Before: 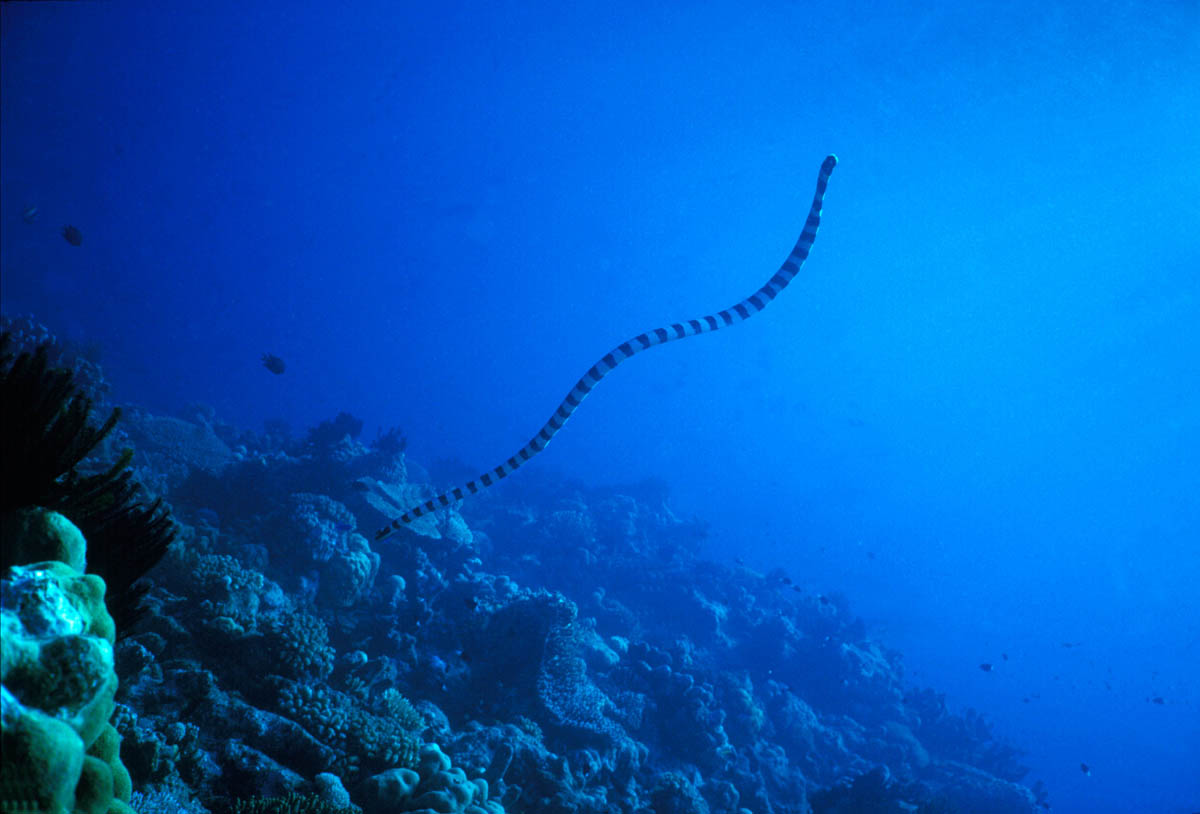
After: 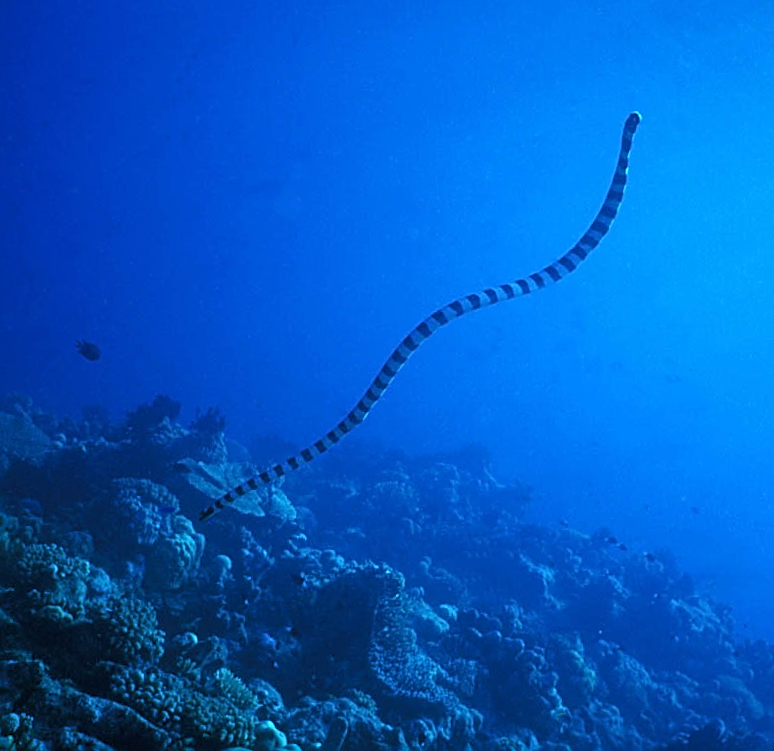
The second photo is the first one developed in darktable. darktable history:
sharpen: radius 1.967
rotate and perspective: rotation -3°, crop left 0.031, crop right 0.968, crop top 0.07, crop bottom 0.93
crop and rotate: left 14.292%, right 19.041%
